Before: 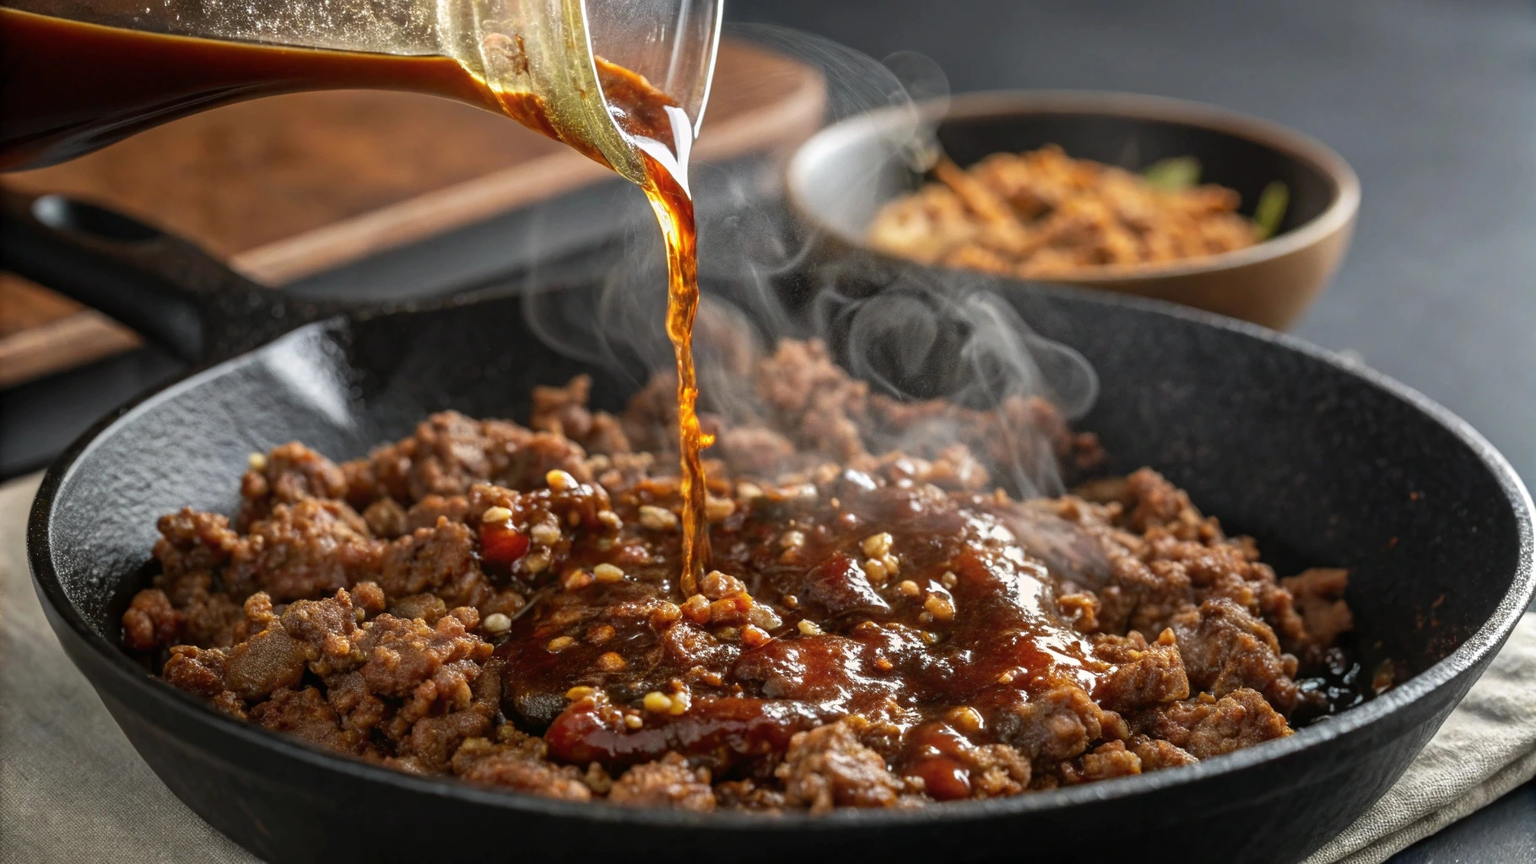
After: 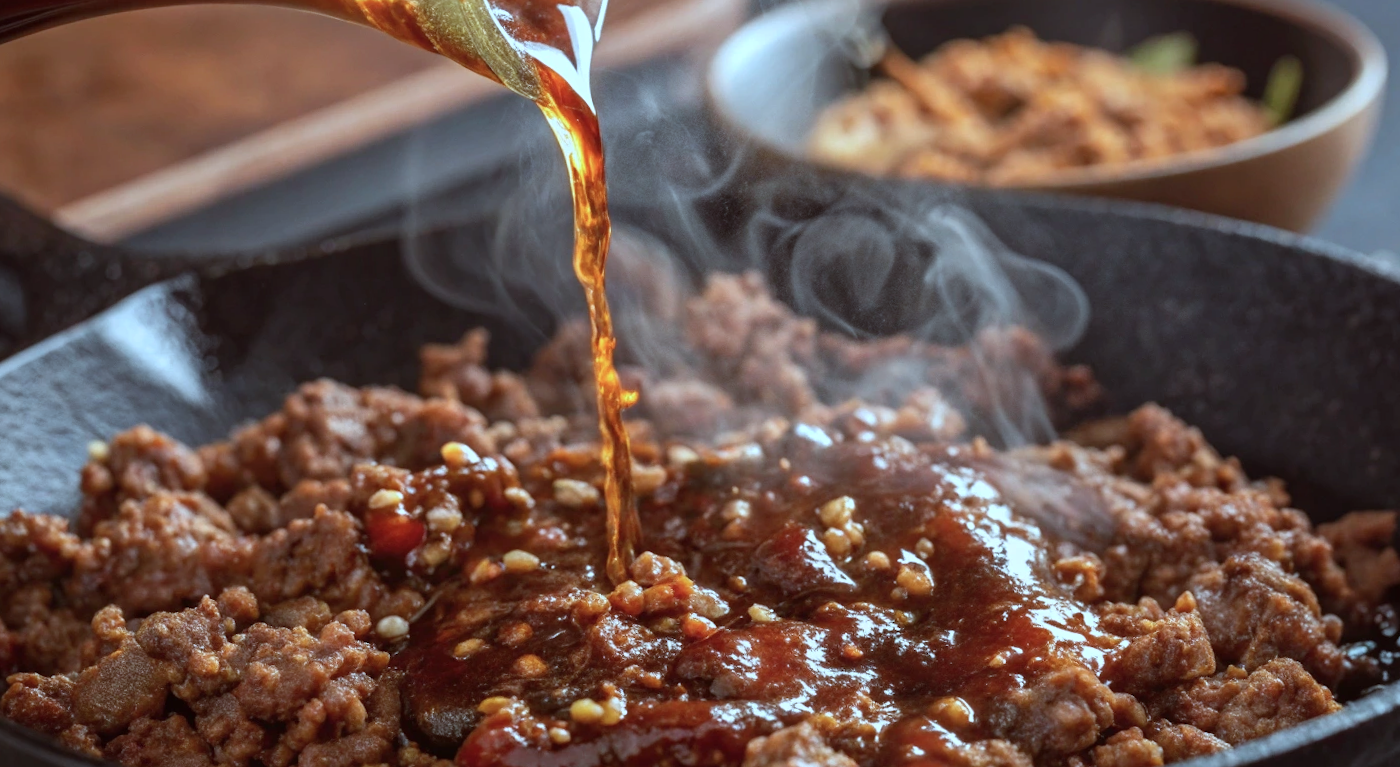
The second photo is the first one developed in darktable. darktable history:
rotate and perspective: rotation -3°, crop left 0.031, crop right 0.968, crop top 0.07, crop bottom 0.93
color correction: highlights a* -9.73, highlights b* -21.22
crop and rotate: left 10.071%, top 10.071%, right 10.02%, bottom 10.02%
color balance: mode lift, gamma, gain (sRGB), lift [1, 1.049, 1, 1]
